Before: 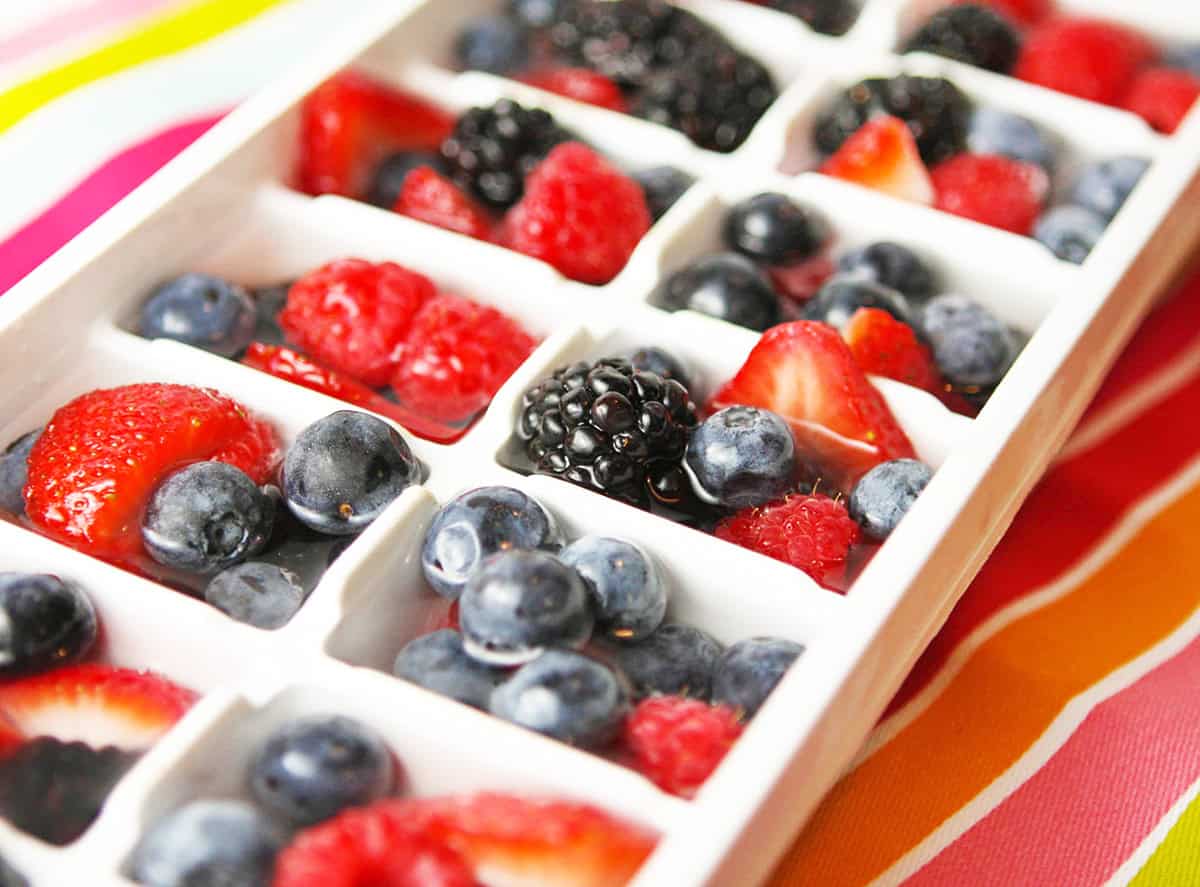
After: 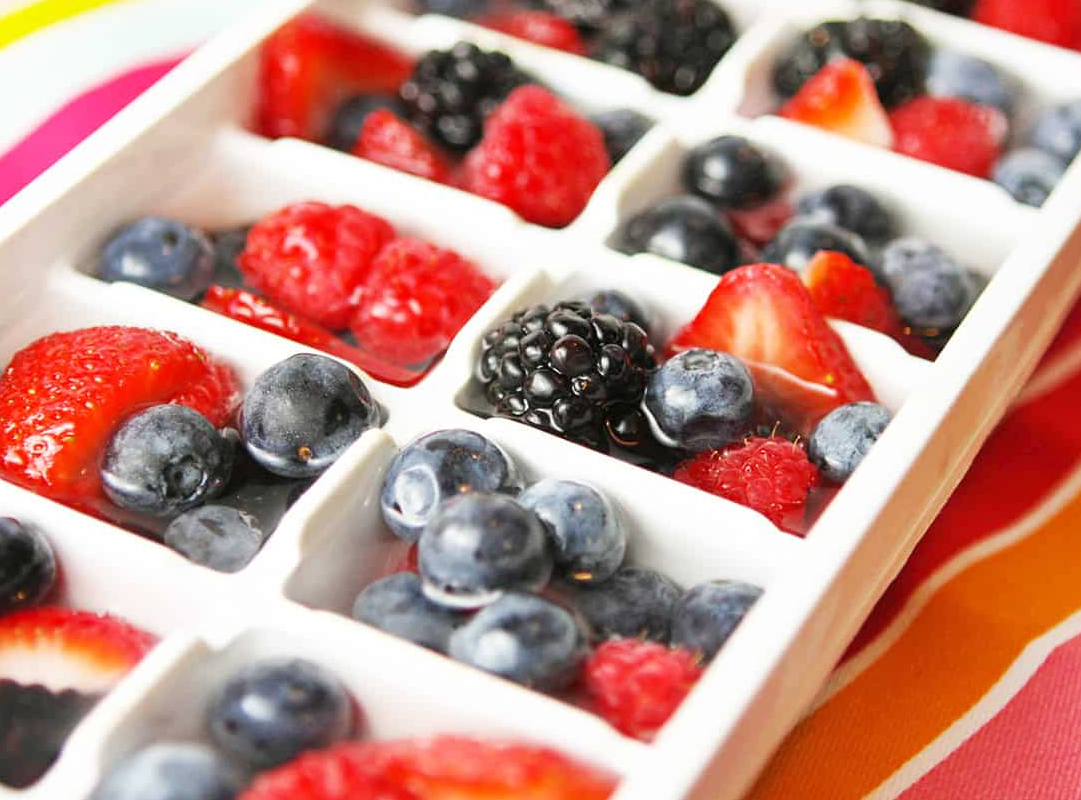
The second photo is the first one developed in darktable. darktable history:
crop: left 3.485%, top 6.447%, right 6.371%, bottom 3.265%
